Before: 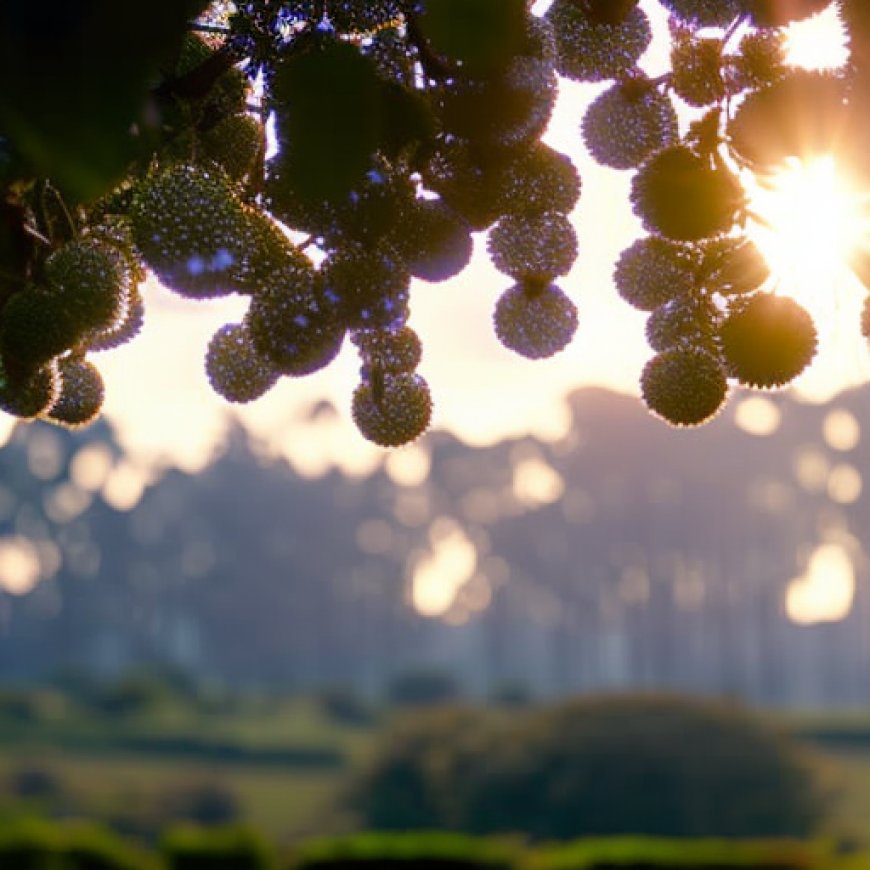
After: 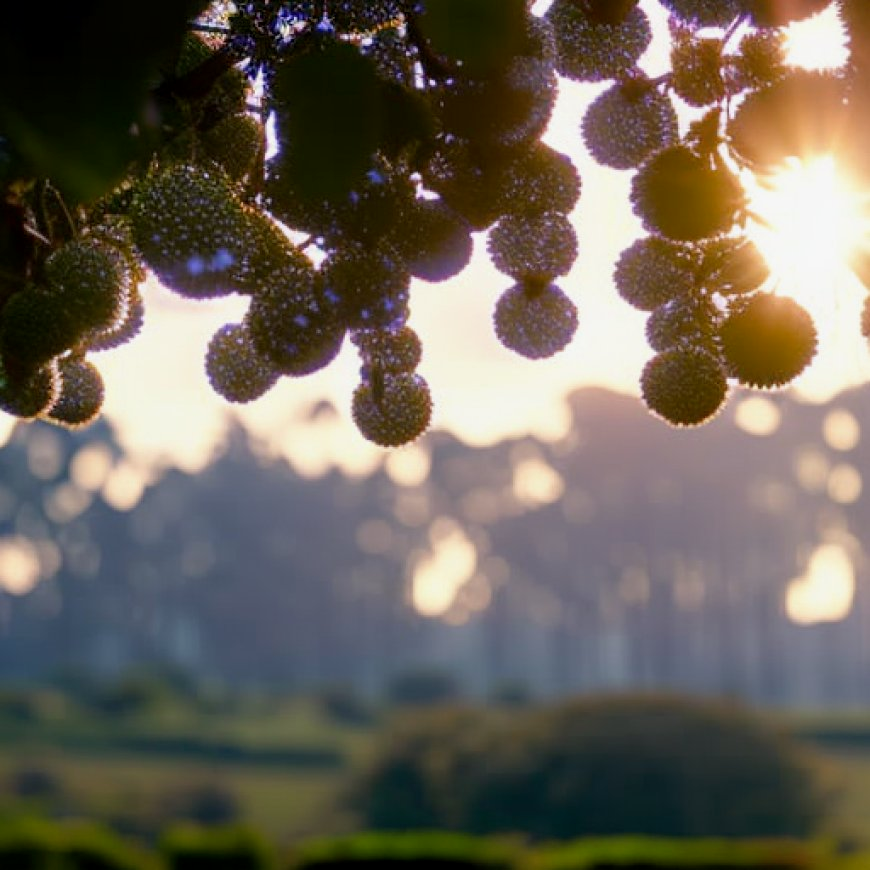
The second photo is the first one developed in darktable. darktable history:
exposure: black level correction 0.002, exposure -0.102 EV, compensate highlight preservation false
